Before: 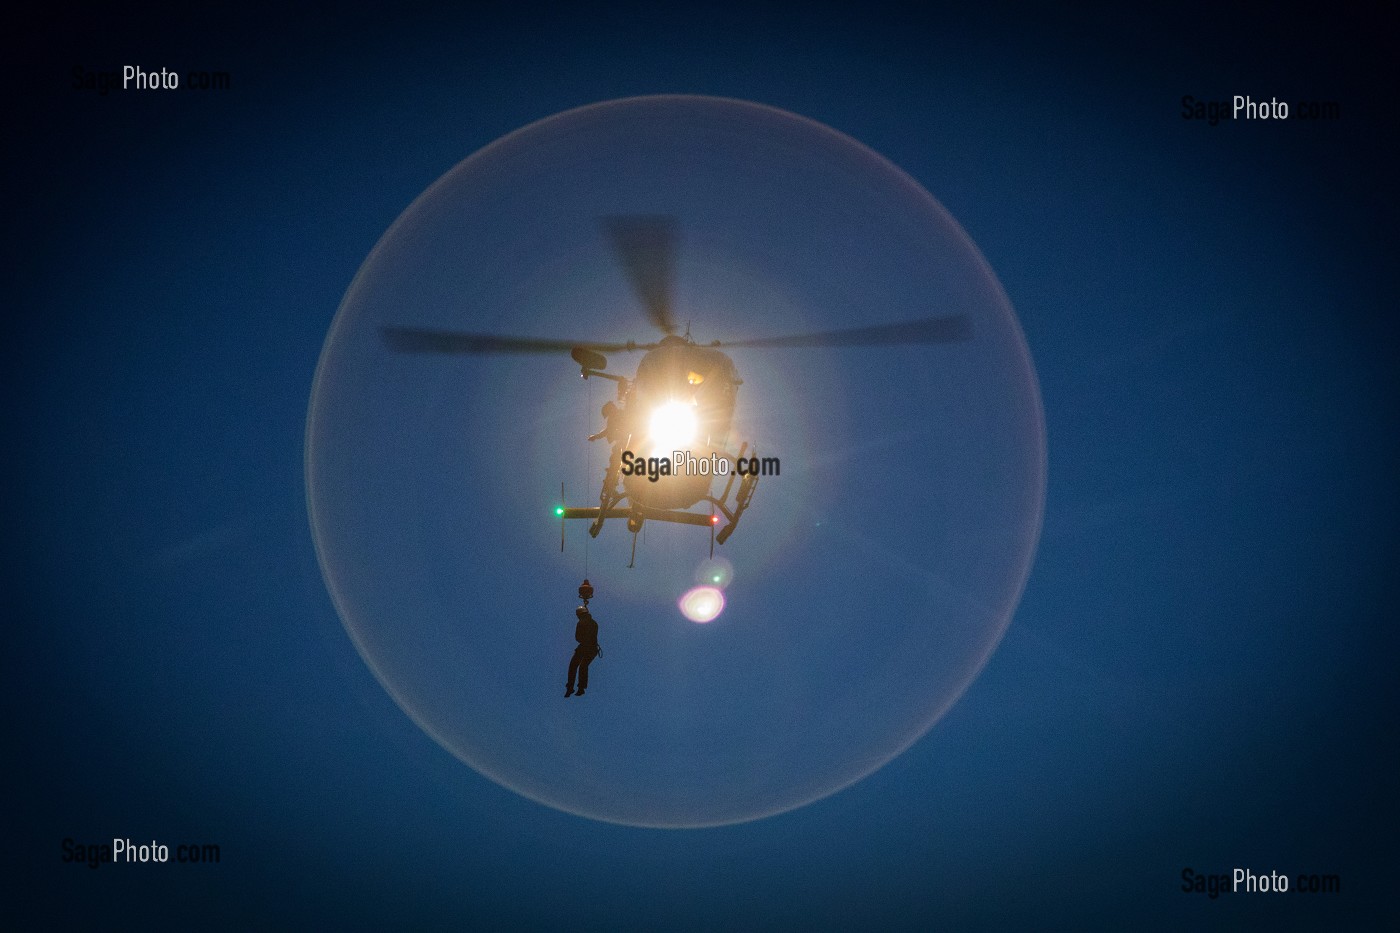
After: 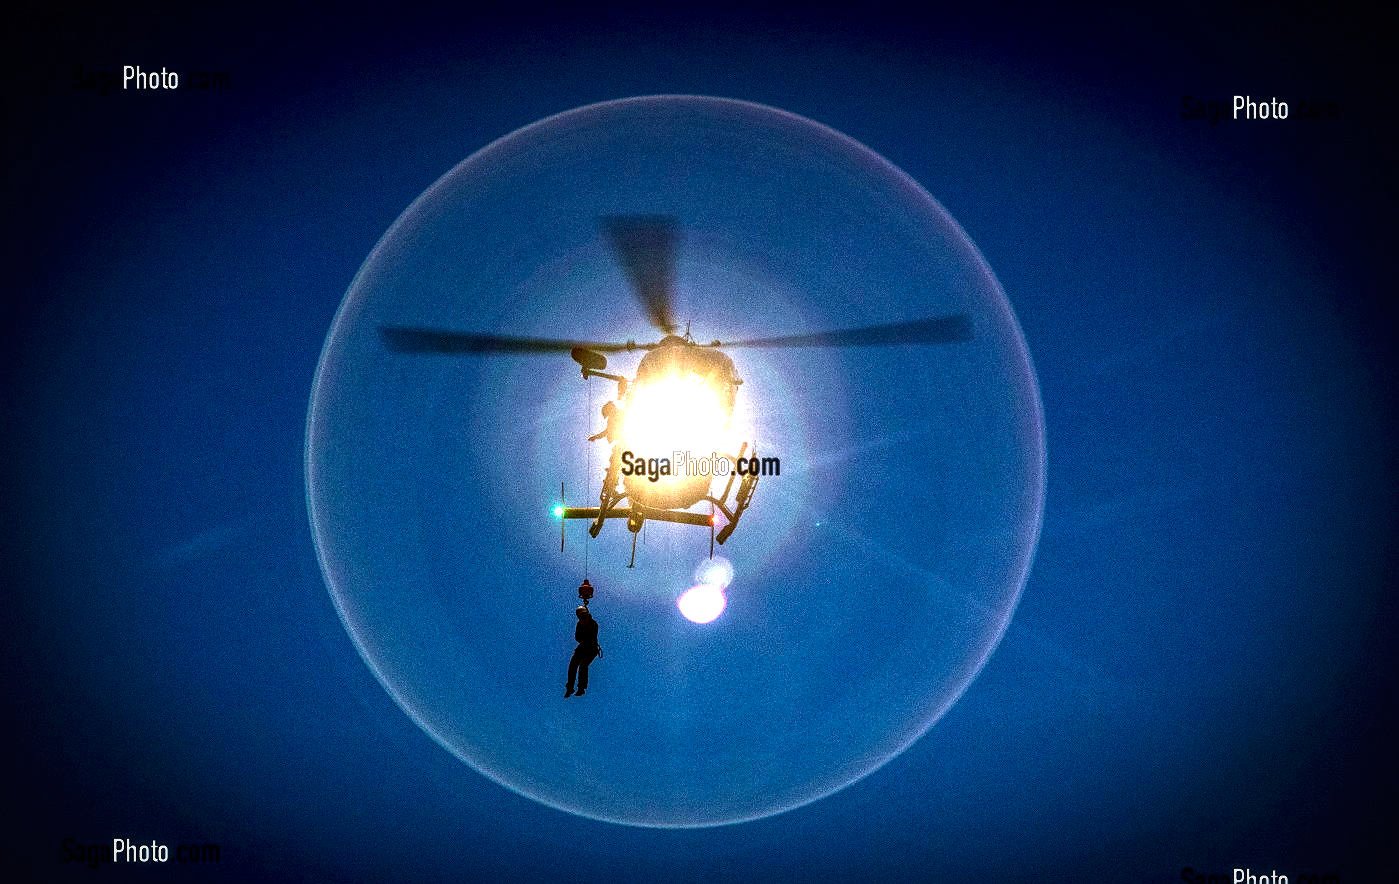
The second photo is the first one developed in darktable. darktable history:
sharpen: radius 1.018, threshold 1.135
contrast brightness saturation: brightness -0.202, saturation 0.085
color balance rgb: highlights gain › luminance 16.478%, highlights gain › chroma 2.963%, highlights gain › hue 257.55°, perceptual saturation grading › global saturation 19.943%, global vibrance 20%
crop and rotate: top 0.008%, bottom 5.169%
vignetting: brightness -0.45, saturation -0.689
velvia: on, module defaults
local contrast: detail 203%
exposure: black level correction 0, exposure 0.898 EV, compensate exposure bias true, compensate highlight preservation false
